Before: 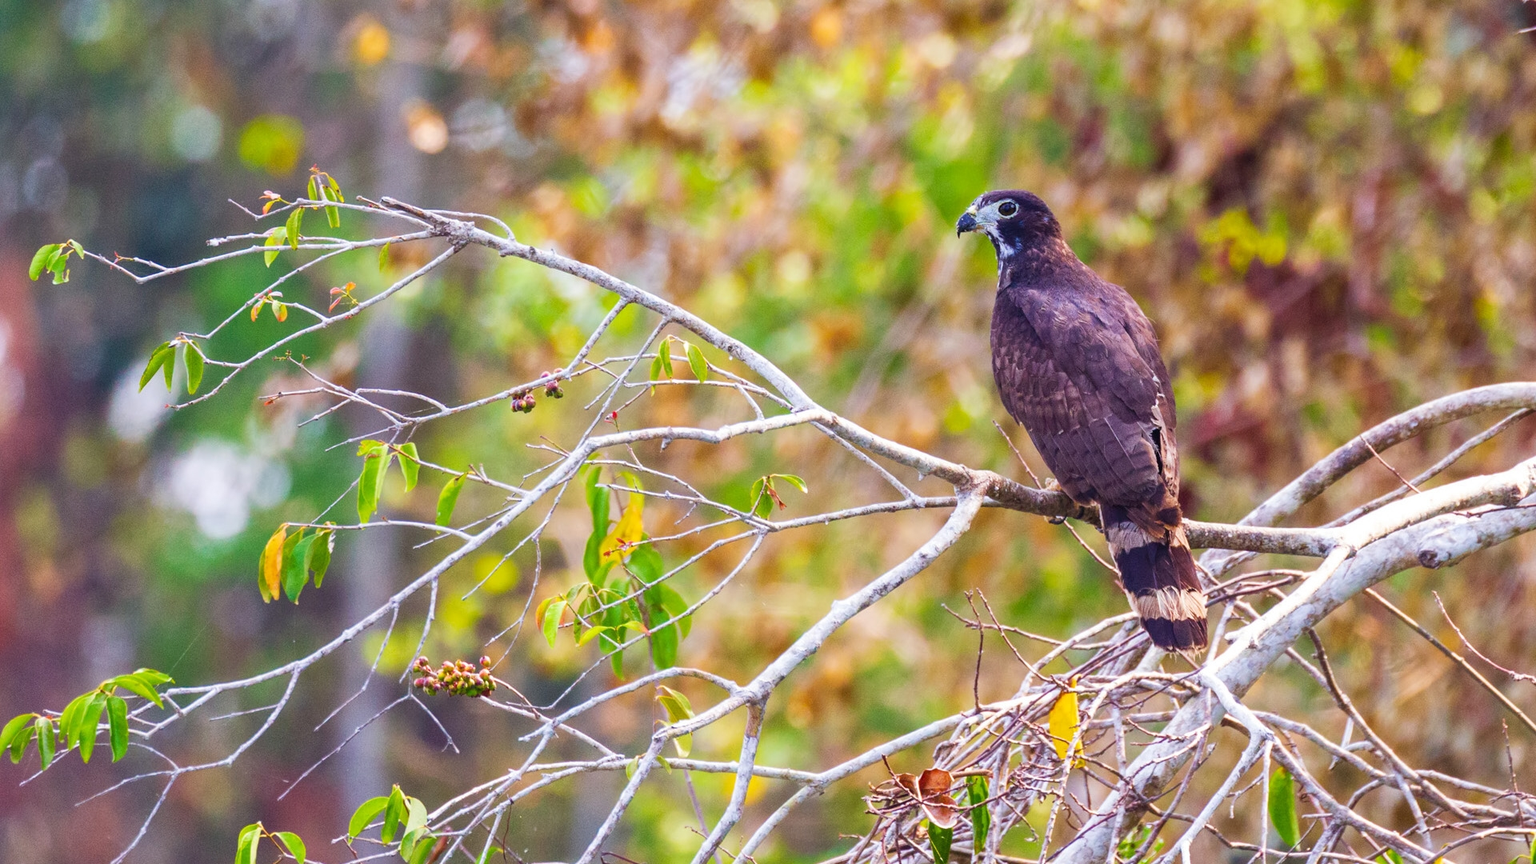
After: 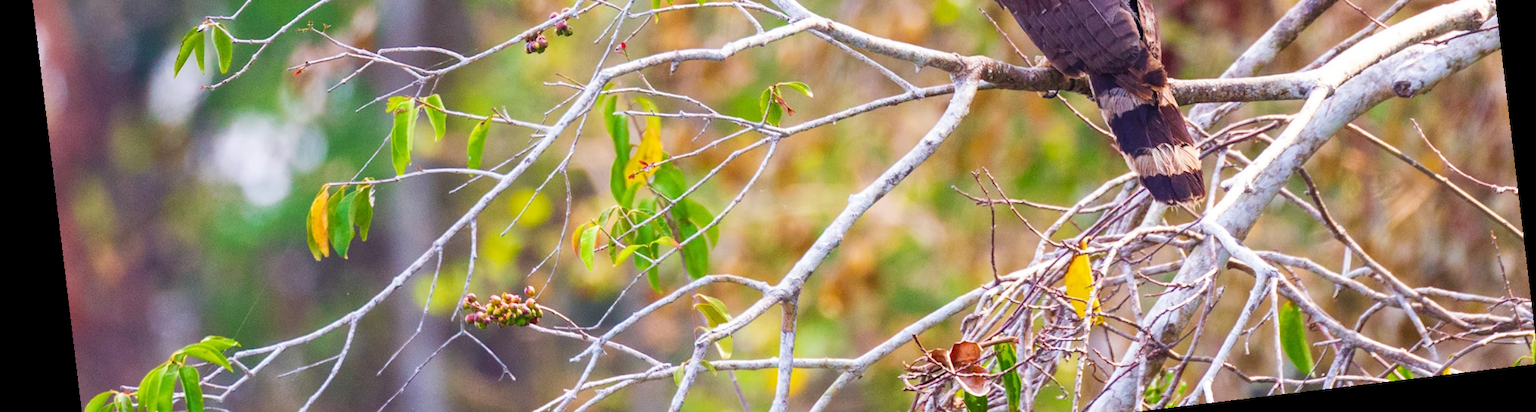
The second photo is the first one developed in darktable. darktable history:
crop: top 45.551%, bottom 12.262%
rotate and perspective: rotation -6.83°, automatic cropping off
